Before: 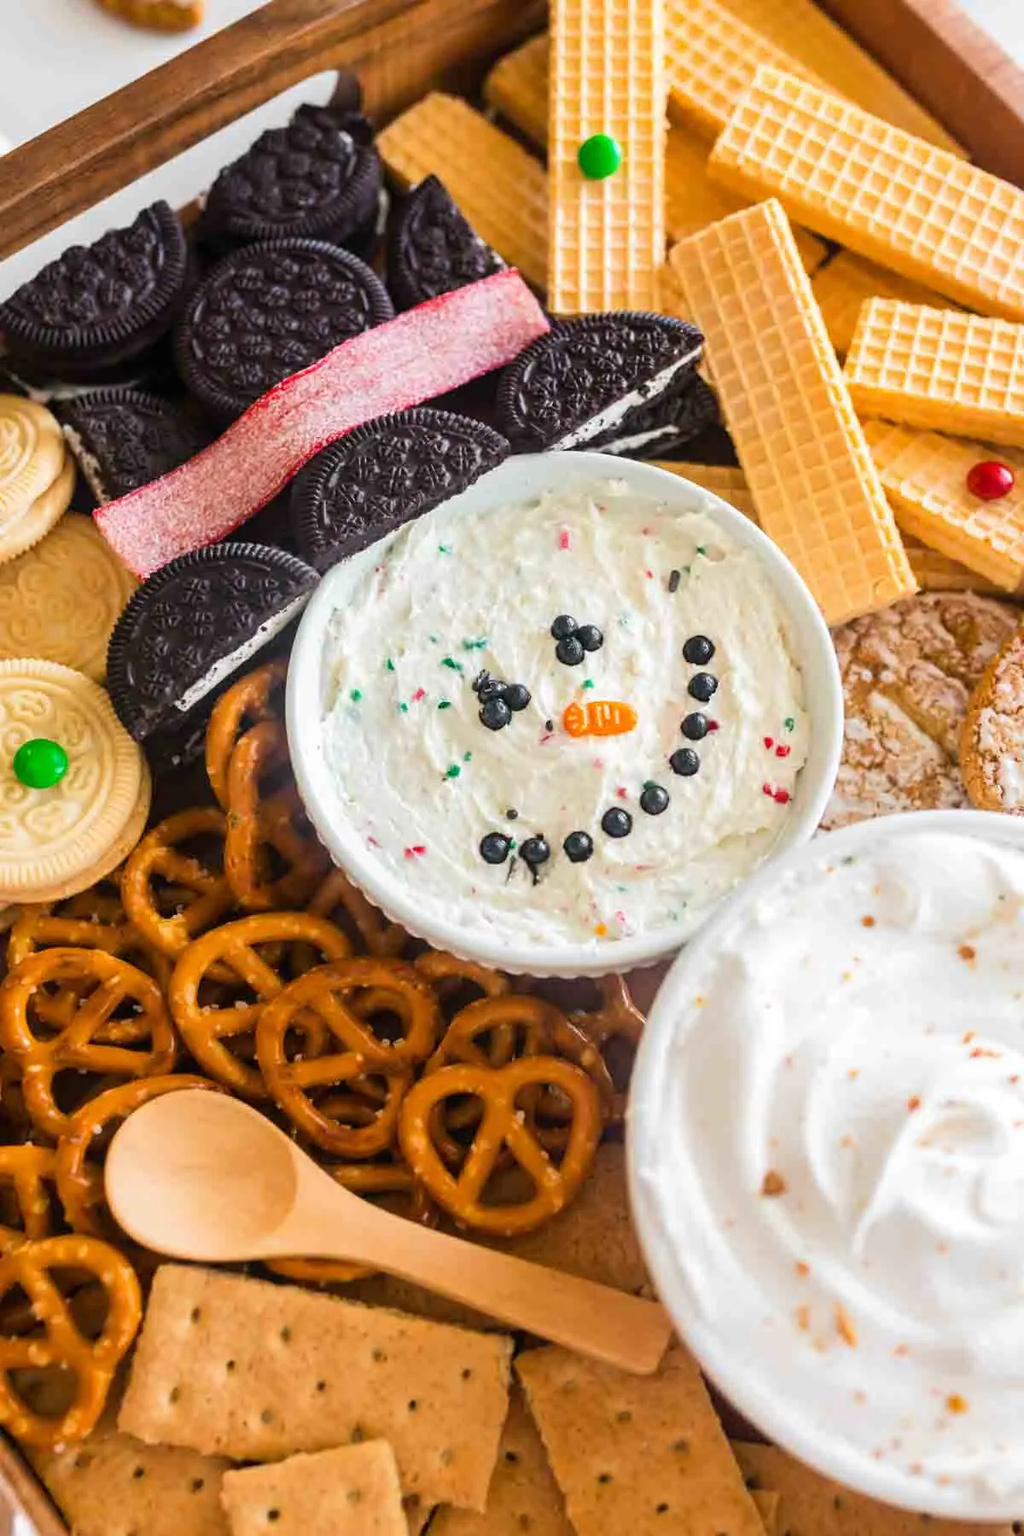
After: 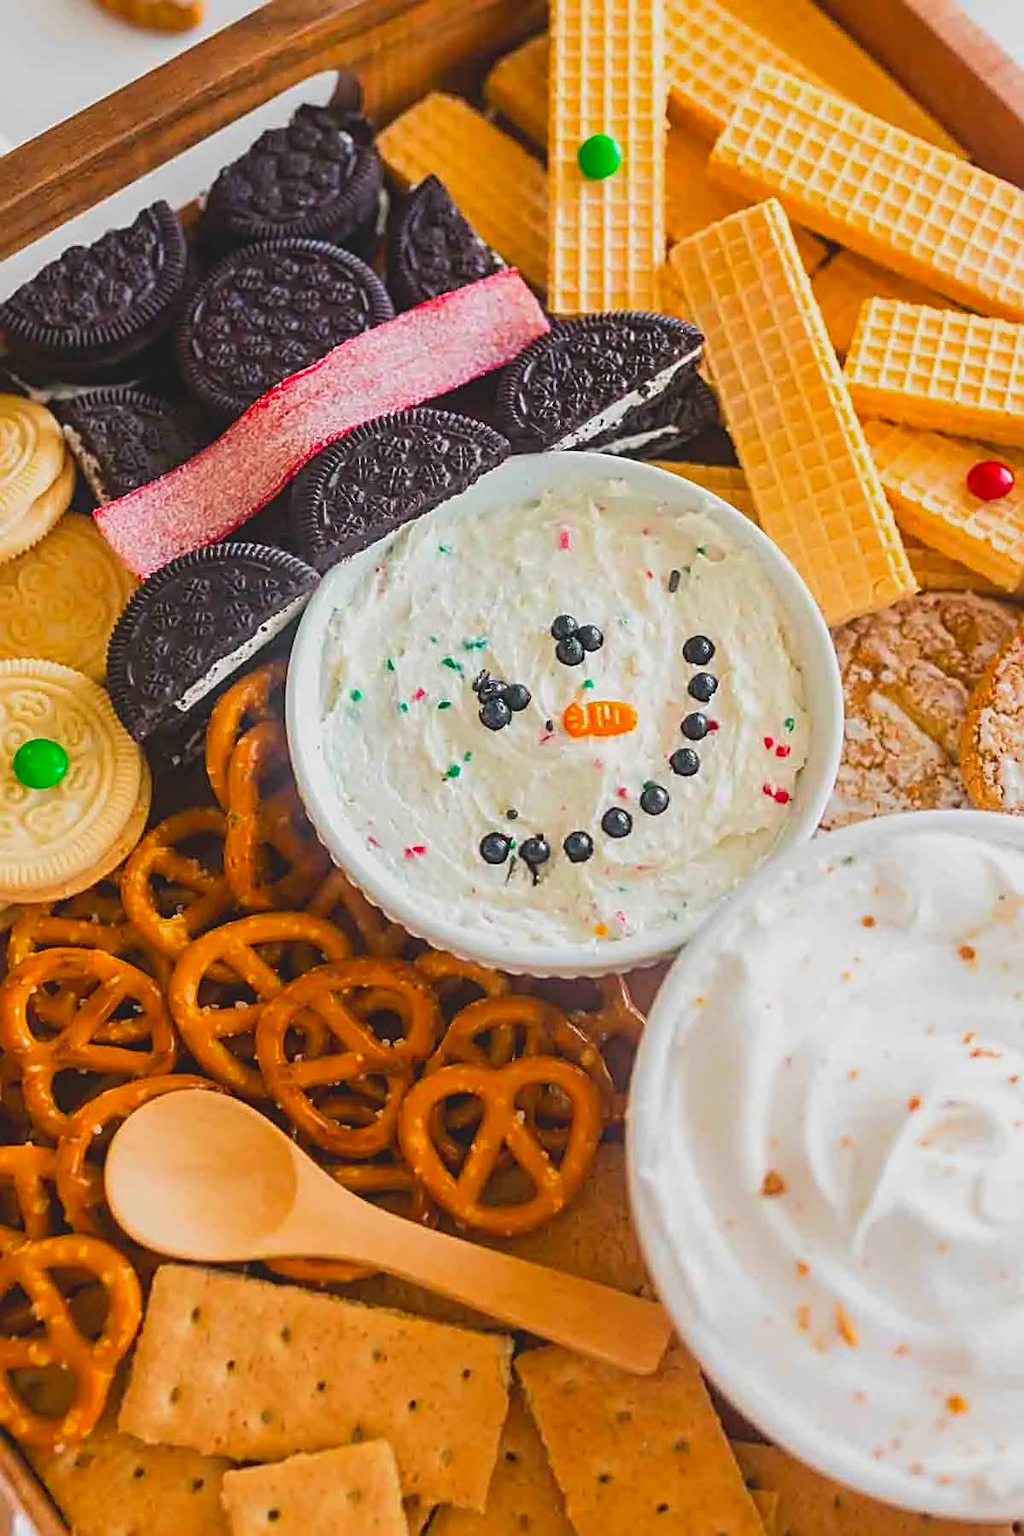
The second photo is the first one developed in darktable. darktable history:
sharpen: radius 2.676, amount 0.669
contrast brightness saturation: contrast -0.19, saturation 0.19
